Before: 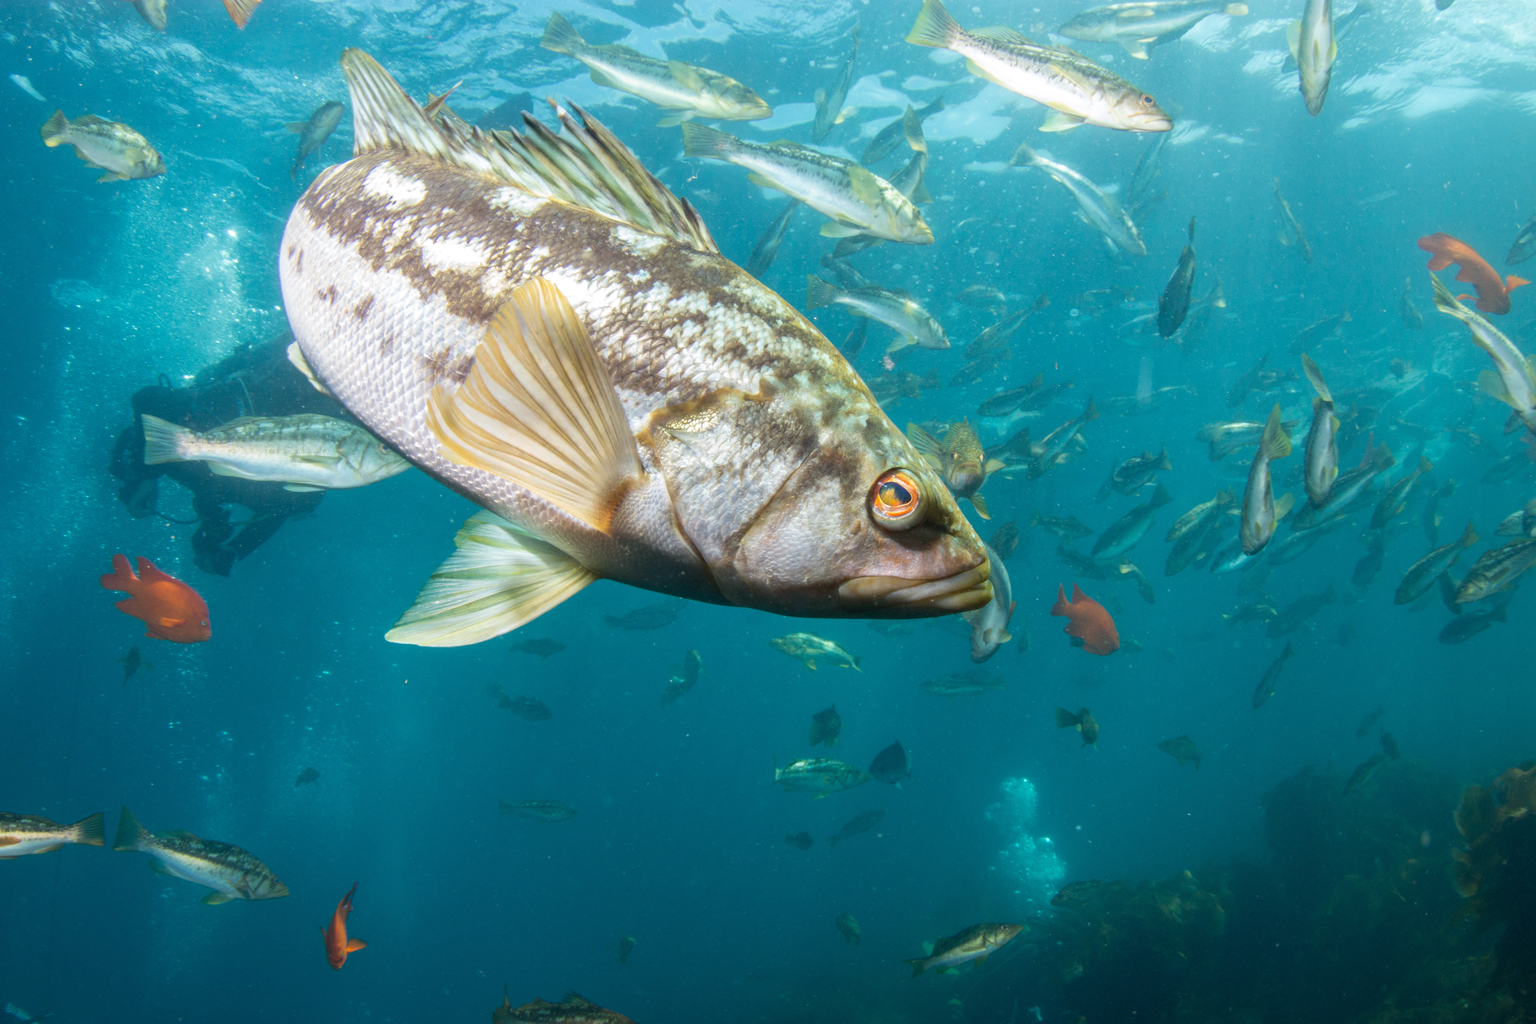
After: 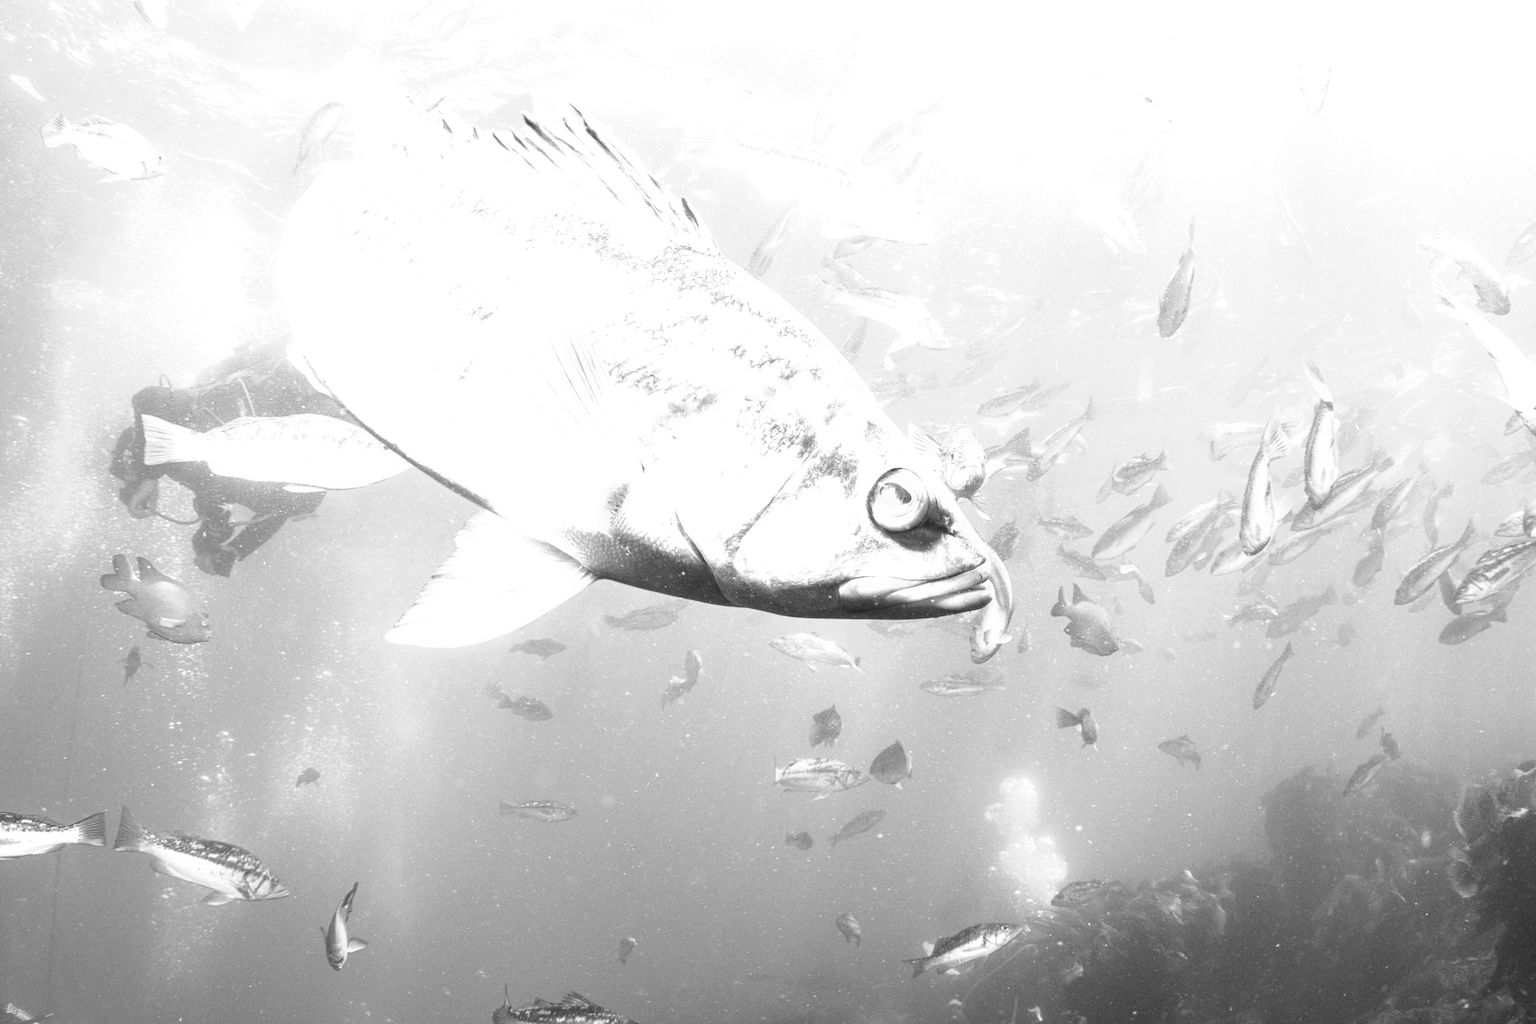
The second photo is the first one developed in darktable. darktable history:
tone equalizer: -8 EV -0.417 EV, -7 EV -0.389 EV, -6 EV -0.333 EV, -5 EV -0.222 EV, -3 EV 0.222 EV, -2 EV 0.333 EV, -1 EV 0.389 EV, +0 EV 0.417 EV, edges refinement/feathering 500, mask exposure compensation -1.57 EV, preserve details no
monochrome: on, module defaults
velvia: strength 27%
exposure: exposure 2.04 EV, compensate highlight preservation false
contrast equalizer: y [[0.5, 0.5, 0.5, 0.539, 0.64, 0.611], [0.5 ×6], [0.5 ×6], [0 ×6], [0 ×6]]
